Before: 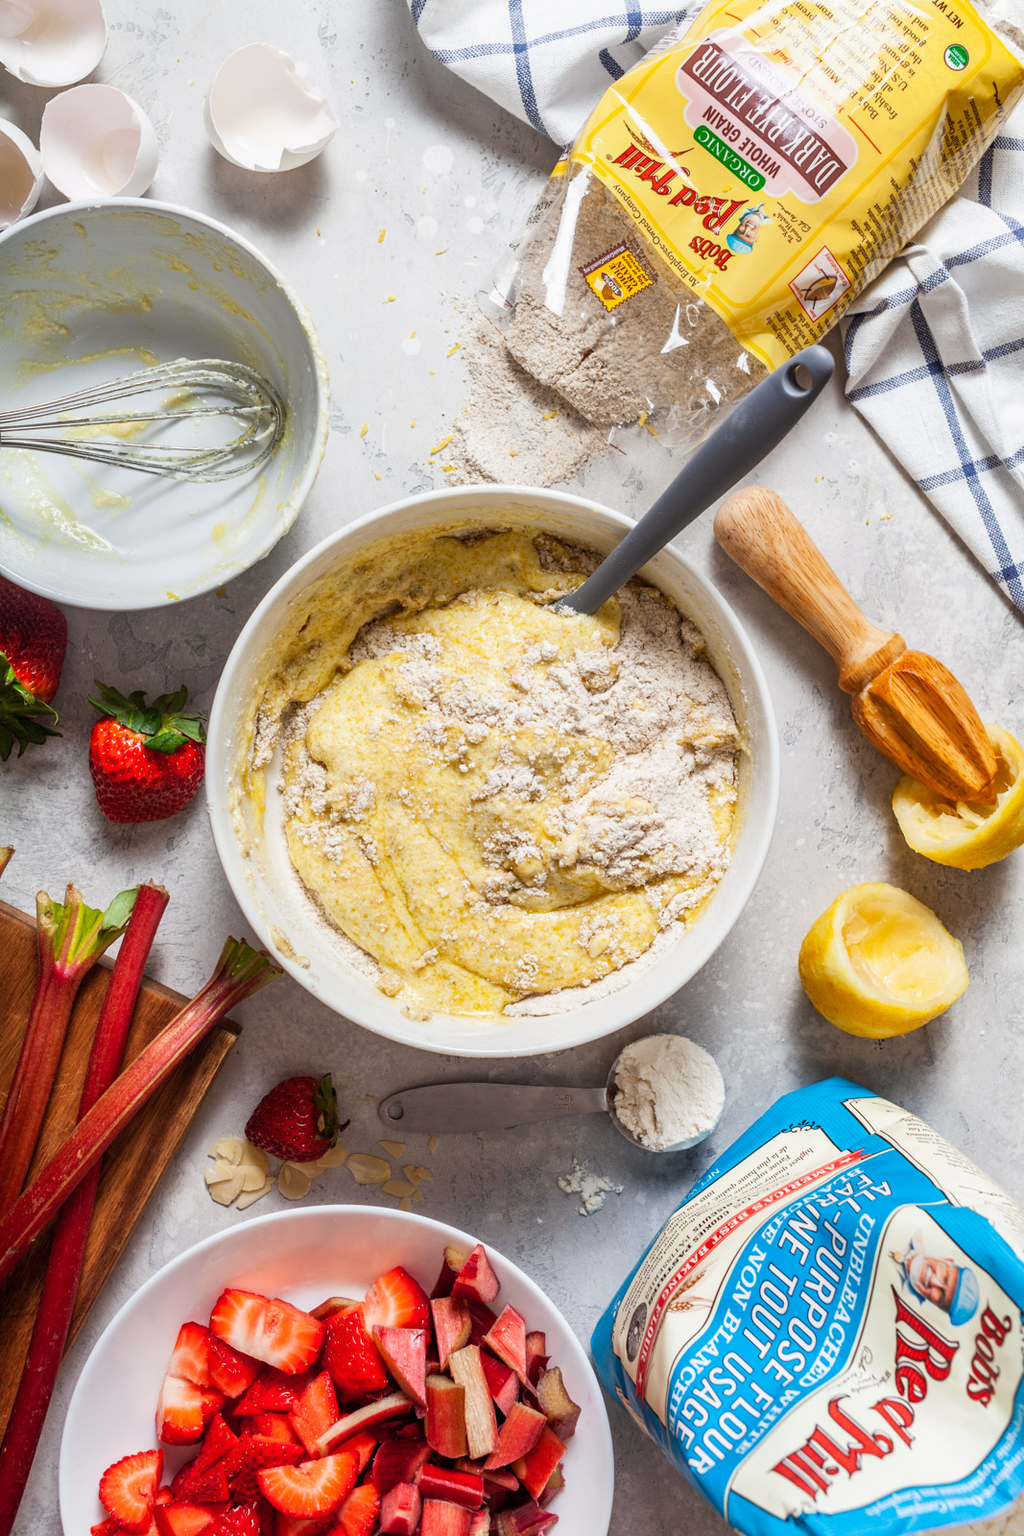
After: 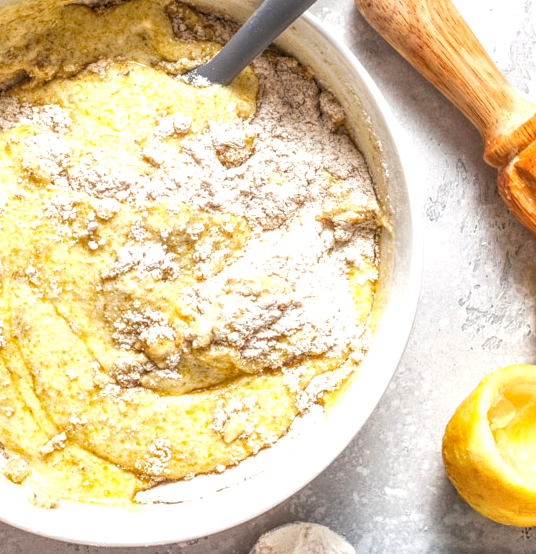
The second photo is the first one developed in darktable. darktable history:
crop: left 36.607%, top 34.735%, right 13.146%, bottom 30.611%
exposure: black level correction 0, exposure 0.5 EV, compensate exposure bias true, compensate highlight preservation false
local contrast: highlights 74%, shadows 55%, detail 176%, midtone range 0.207
